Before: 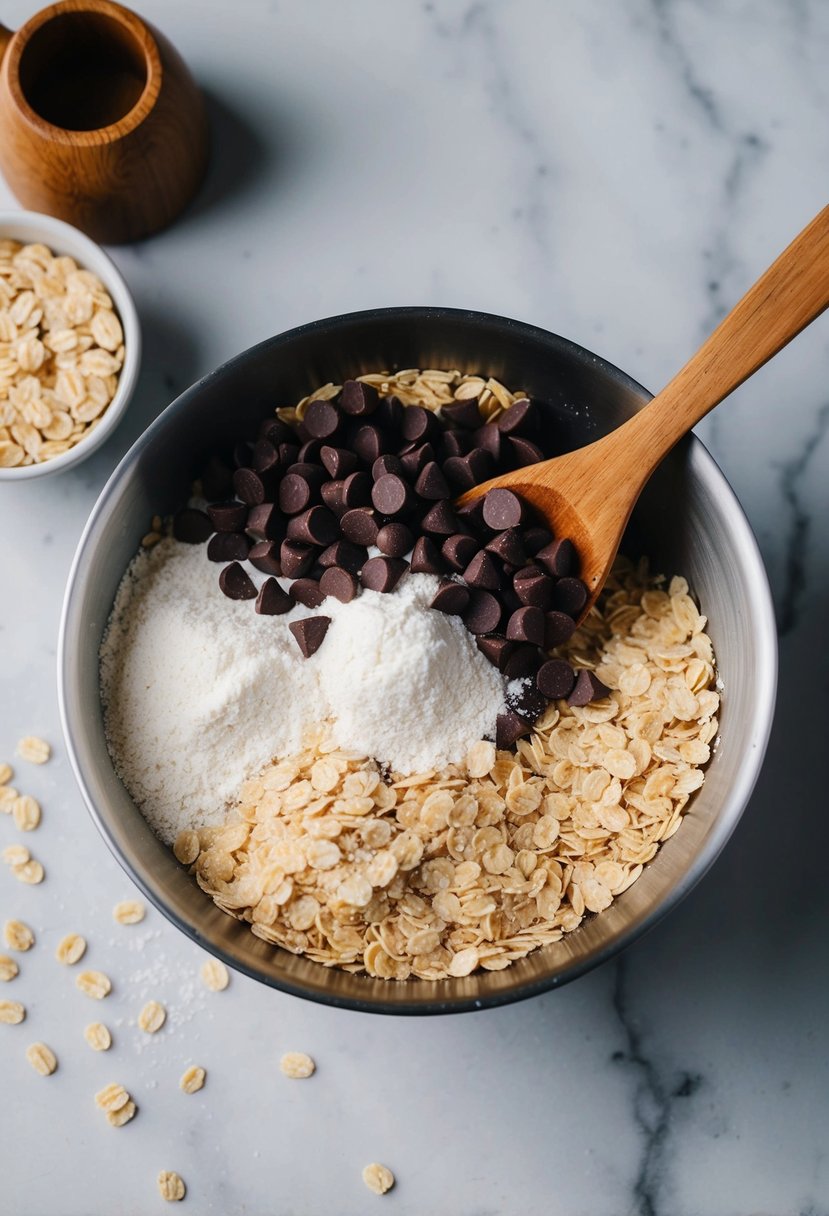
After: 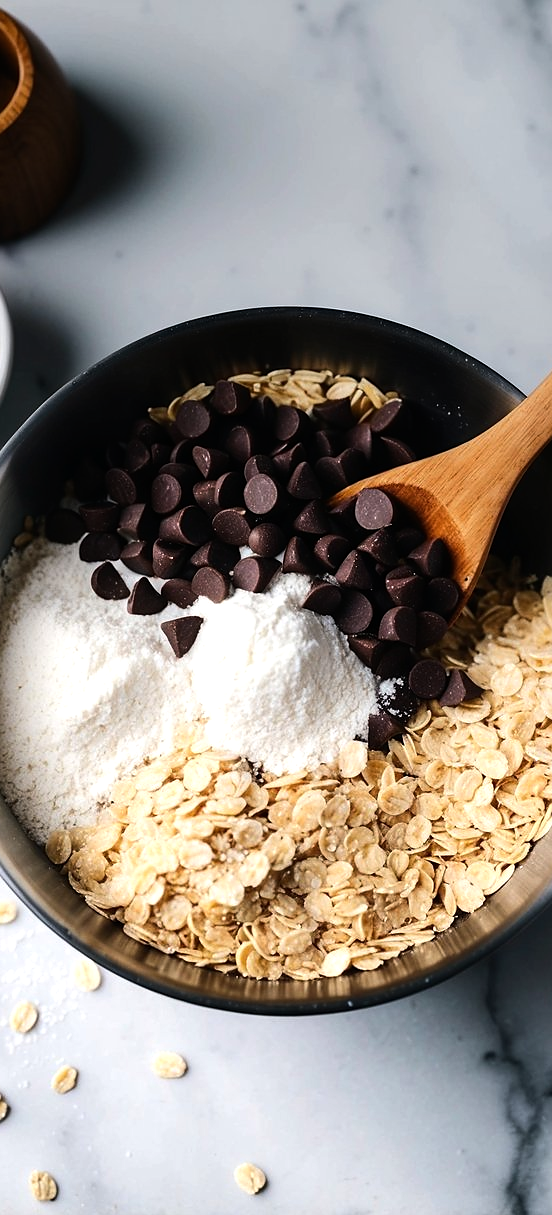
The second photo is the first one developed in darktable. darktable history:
crop and rotate: left 15.546%, right 17.787%
tone equalizer: -8 EV -0.75 EV, -7 EV -0.7 EV, -6 EV -0.6 EV, -5 EV -0.4 EV, -3 EV 0.4 EV, -2 EV 0.6 EV, -1 EV 0.7 EV, +0 EV 0.75 EV, edges refinement/feathering 500, mask exposure compensation -1.57 EV, preserve details no
graduated density: on, module defaults
sharpen: radius 1
